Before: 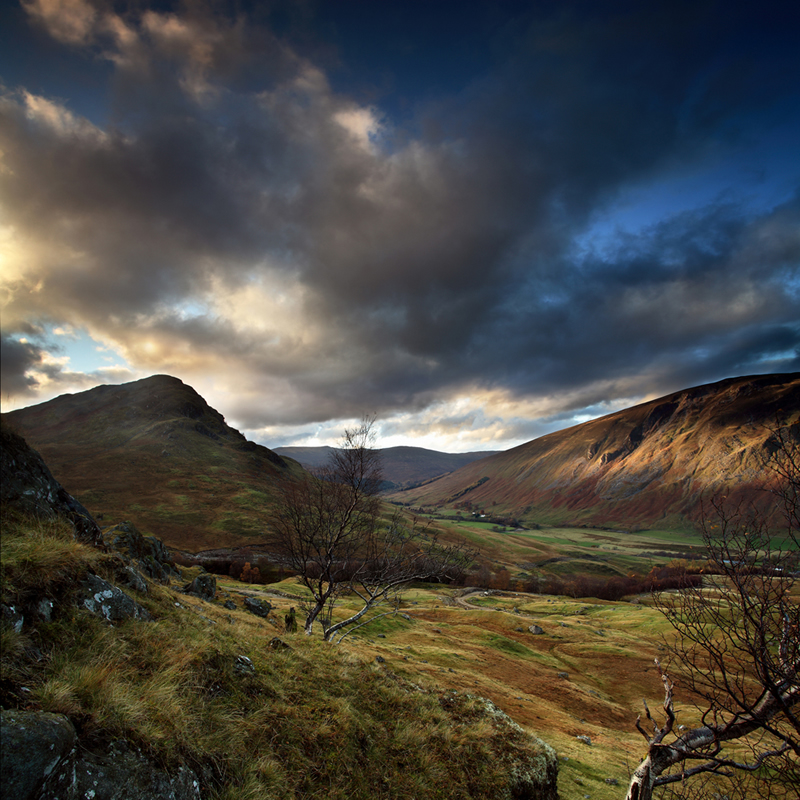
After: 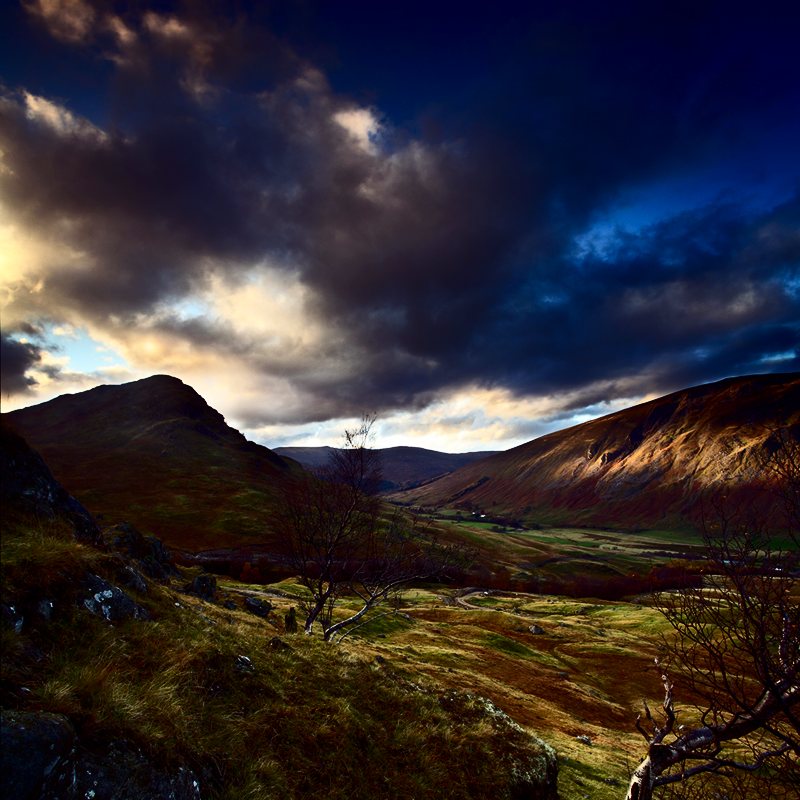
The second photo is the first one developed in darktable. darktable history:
contrast brightness saturation: contrast 0.325, brightness -0.076, saturation 0.17
color balance rgb: shadows lift › luminance -21.75%, shadows lift › chroma 8.765%, shadows lift › hue 283.21°, perceptual saturation grading › global saturation -3.909%, perceptual saturation grading › shadows -2.739%, global vibrance 20%
